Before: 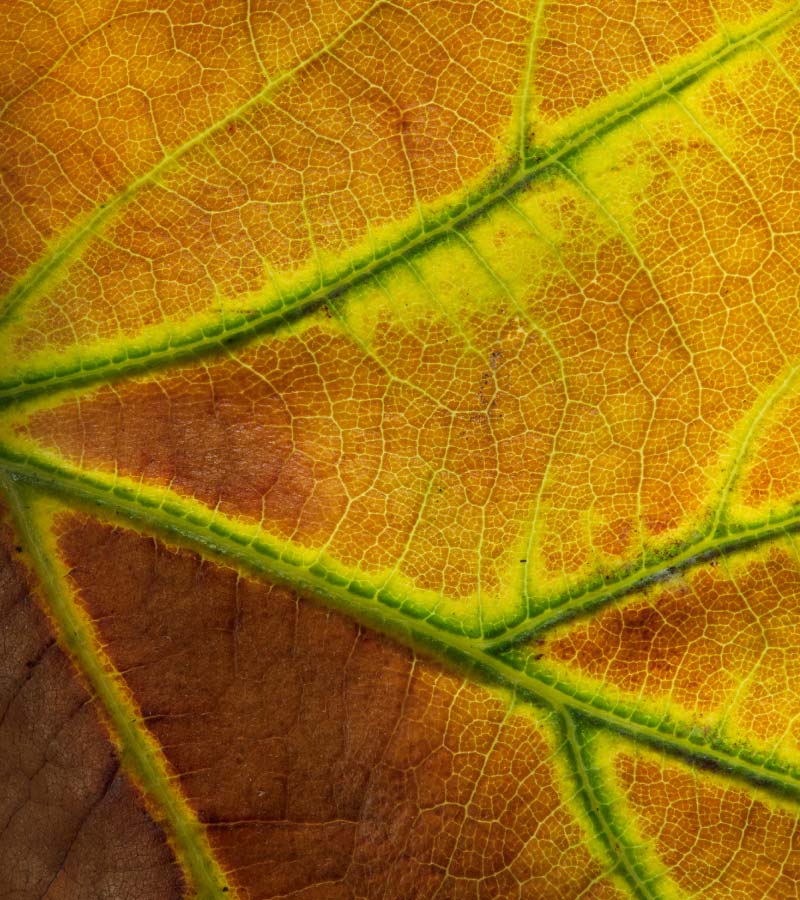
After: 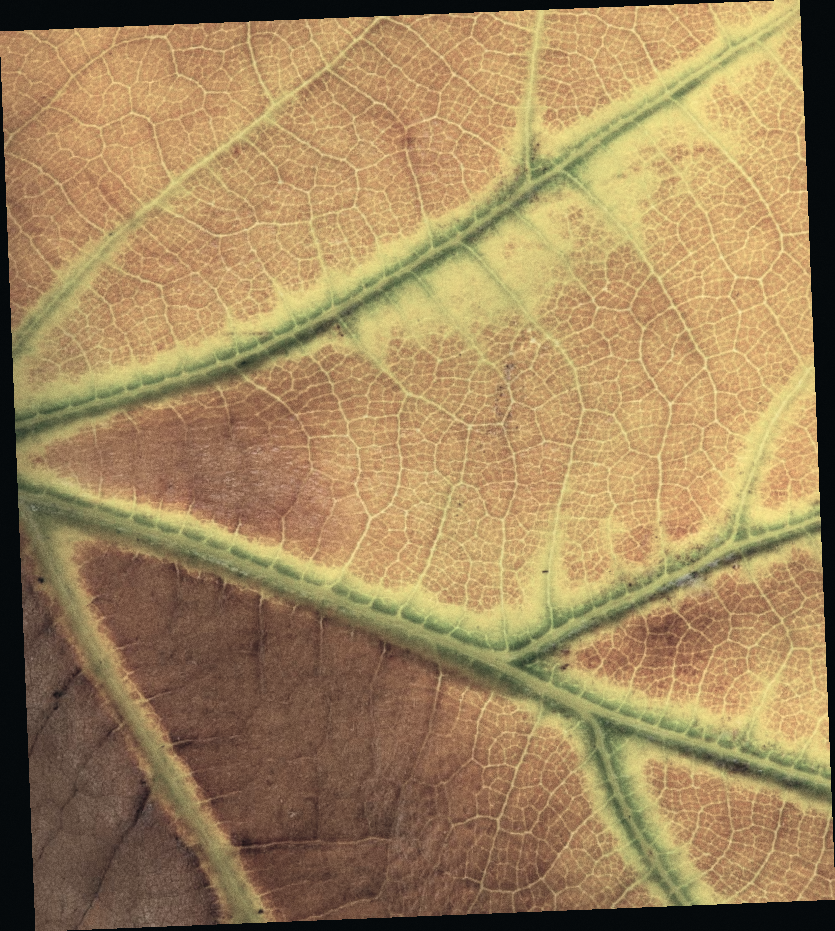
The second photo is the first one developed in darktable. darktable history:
contrast brightness saturation: brightness 0.18, saturation -0.5
grain: on, module defaults
color balance: lift [1, 0.998, 1.001, 1.002], gamma [1, 1.02, 1, 0.98], gain [1, 1.02, 1.003, 0.98]
rotate and perspective: rotation -2.29°, automatic cropping off
